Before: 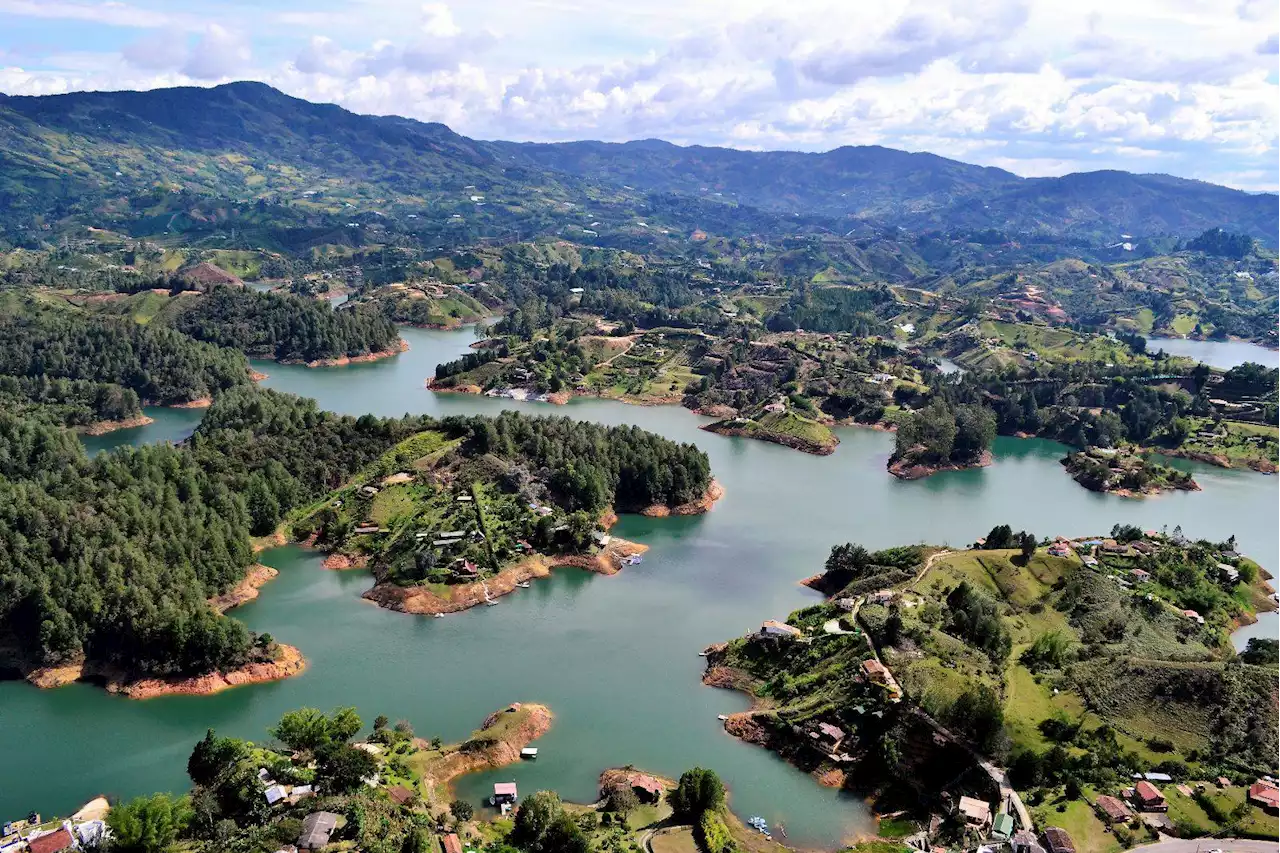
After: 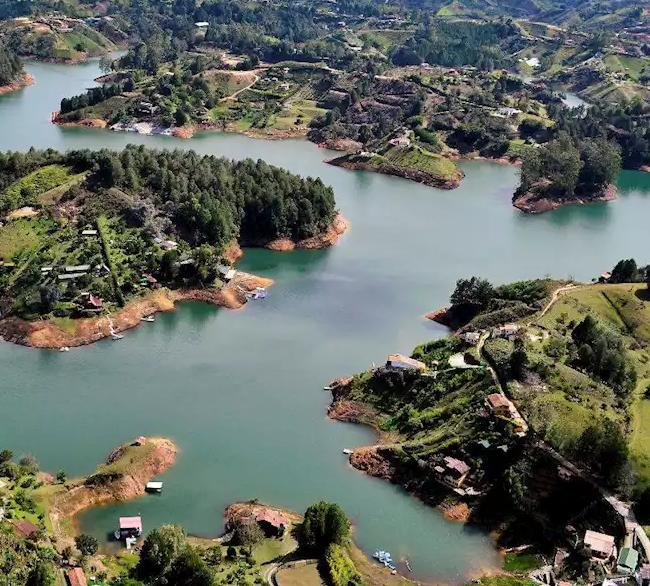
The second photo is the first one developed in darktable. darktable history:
crop and rotate: left 29.348%, top 31.293%, right 19.818%
